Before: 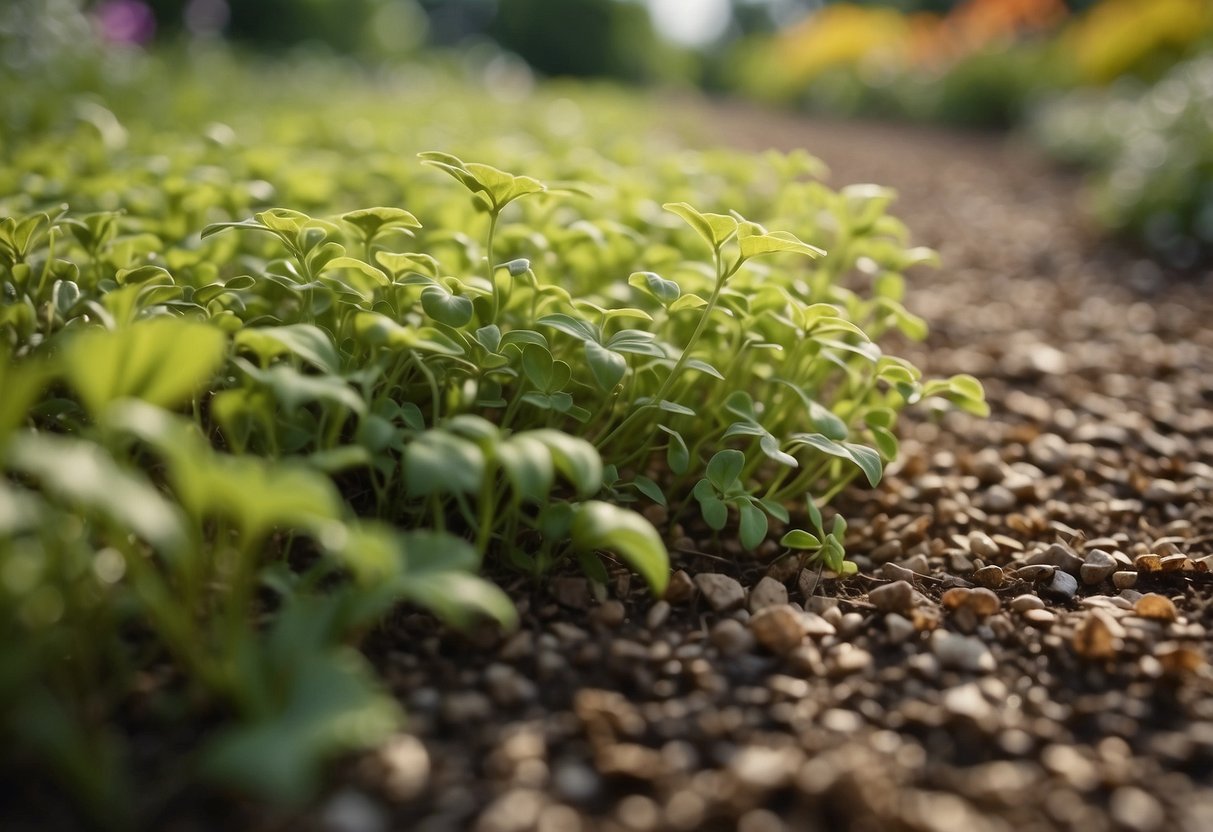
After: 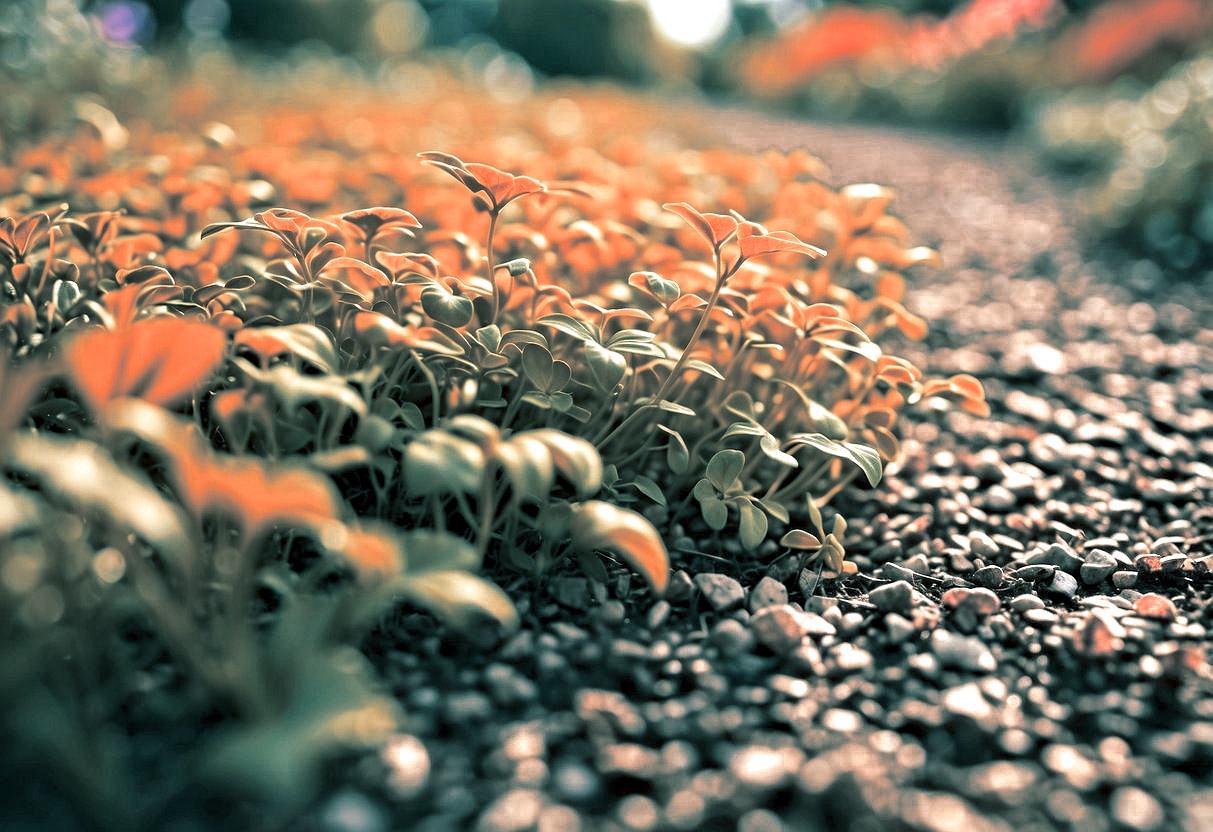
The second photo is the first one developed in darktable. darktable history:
tone equalizer: -8 EV 0.06 EV, smoothing diameter 25%, edges refinement/feathering 10, preserve details guided filter
color zones: curves: ch0 [(0.006, 0.385) (0.143, 0.563) (0.243, 0.321) (0.352, 0.464) (0.516, 0.456) (0.625, 0.5) (0.75, 0.5) (0.875, 0.5)]; ch1 [(0, 0.5) (0.134, 0.504) (0.246, 0.463) (0.421, 0.515) (0.5, 0.56) (0.625, 0.5) (0.75, 0.5) (0.875, 0.5)]; ch2 [(0, 0.5) (0.131, 0.426) (0.307, 0.289) (0.38, 0.188) (0.513, 0.216) (0.625, 0.548) (0.75, 0.468) (0.838, 0.396) (0.971, 0.311)]
split-toning: shadows › hue 186.43°, highlights › hue 49.29°, compress 30.29%
exposure: black level correction -0.001, exposure 0.9 EV, compensate exposure bias true, compensate highlight preservation false
contrast equalizer: octaves 7, y [[0.5, 0.542, 0.583, 0.625, 0.667, 0.708], [0.5 ×6], [0.5 ×6], [0 ×6], [0 ×6]]
